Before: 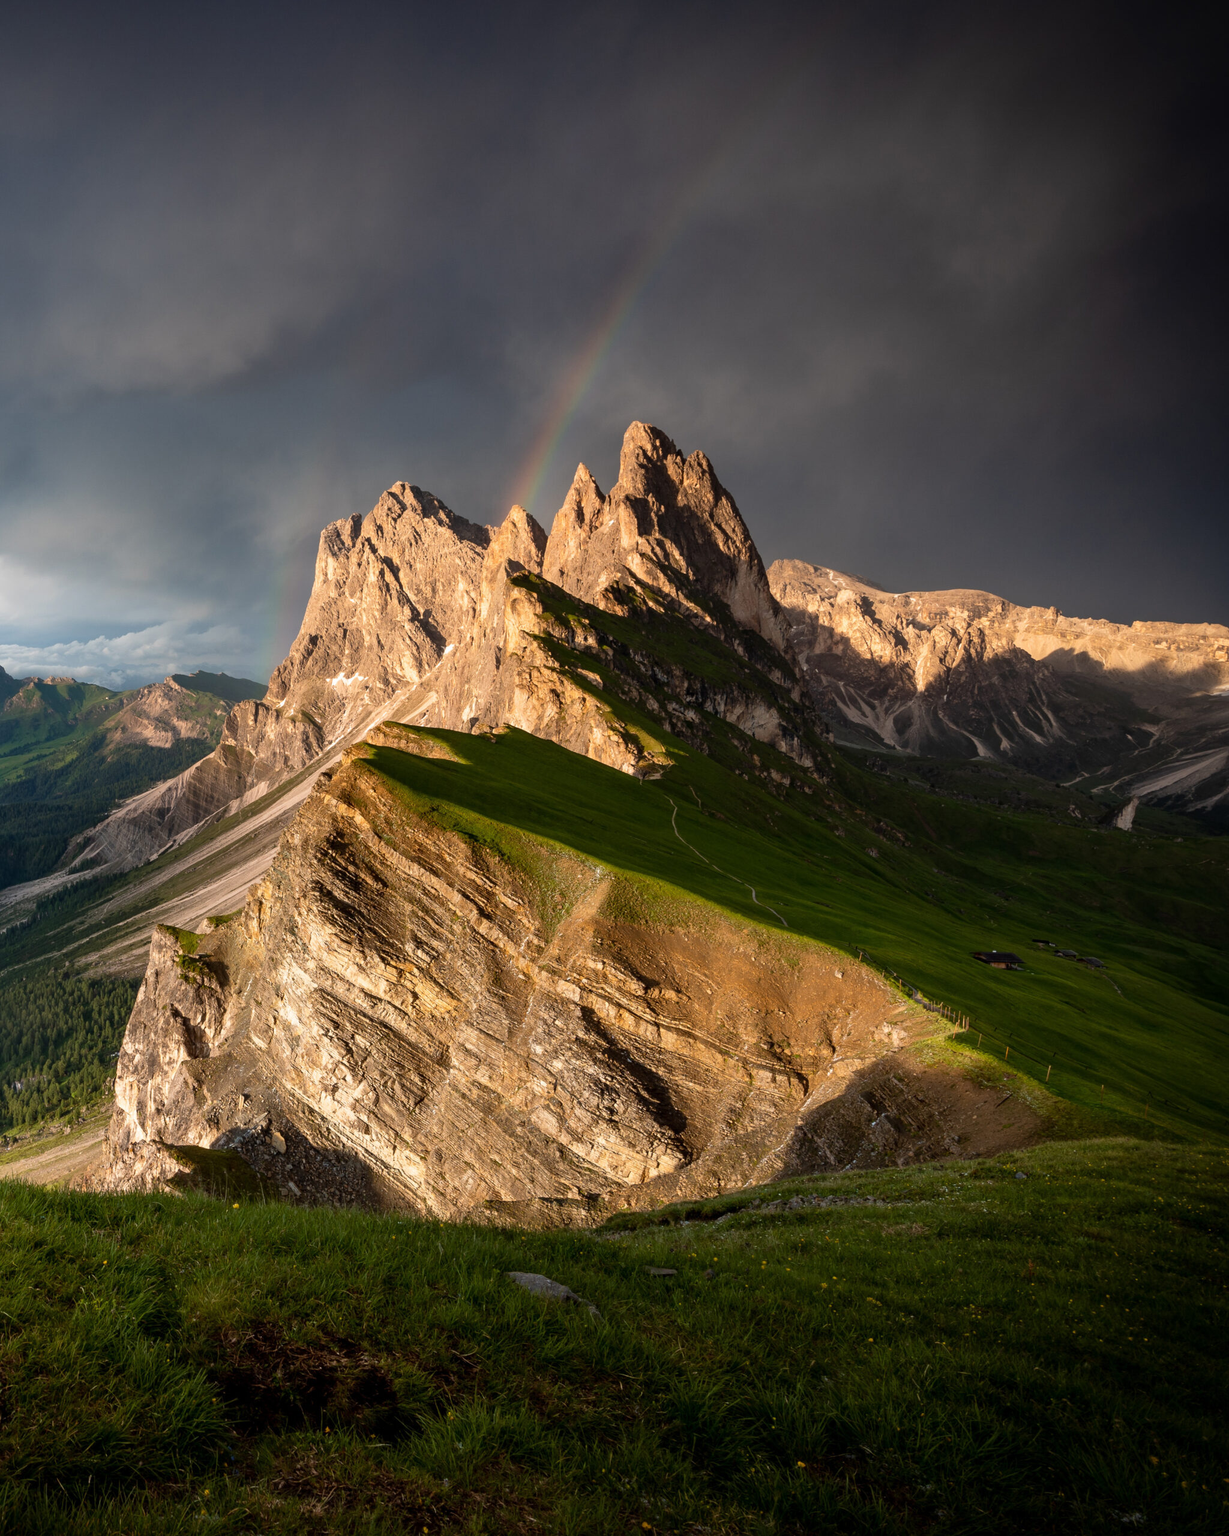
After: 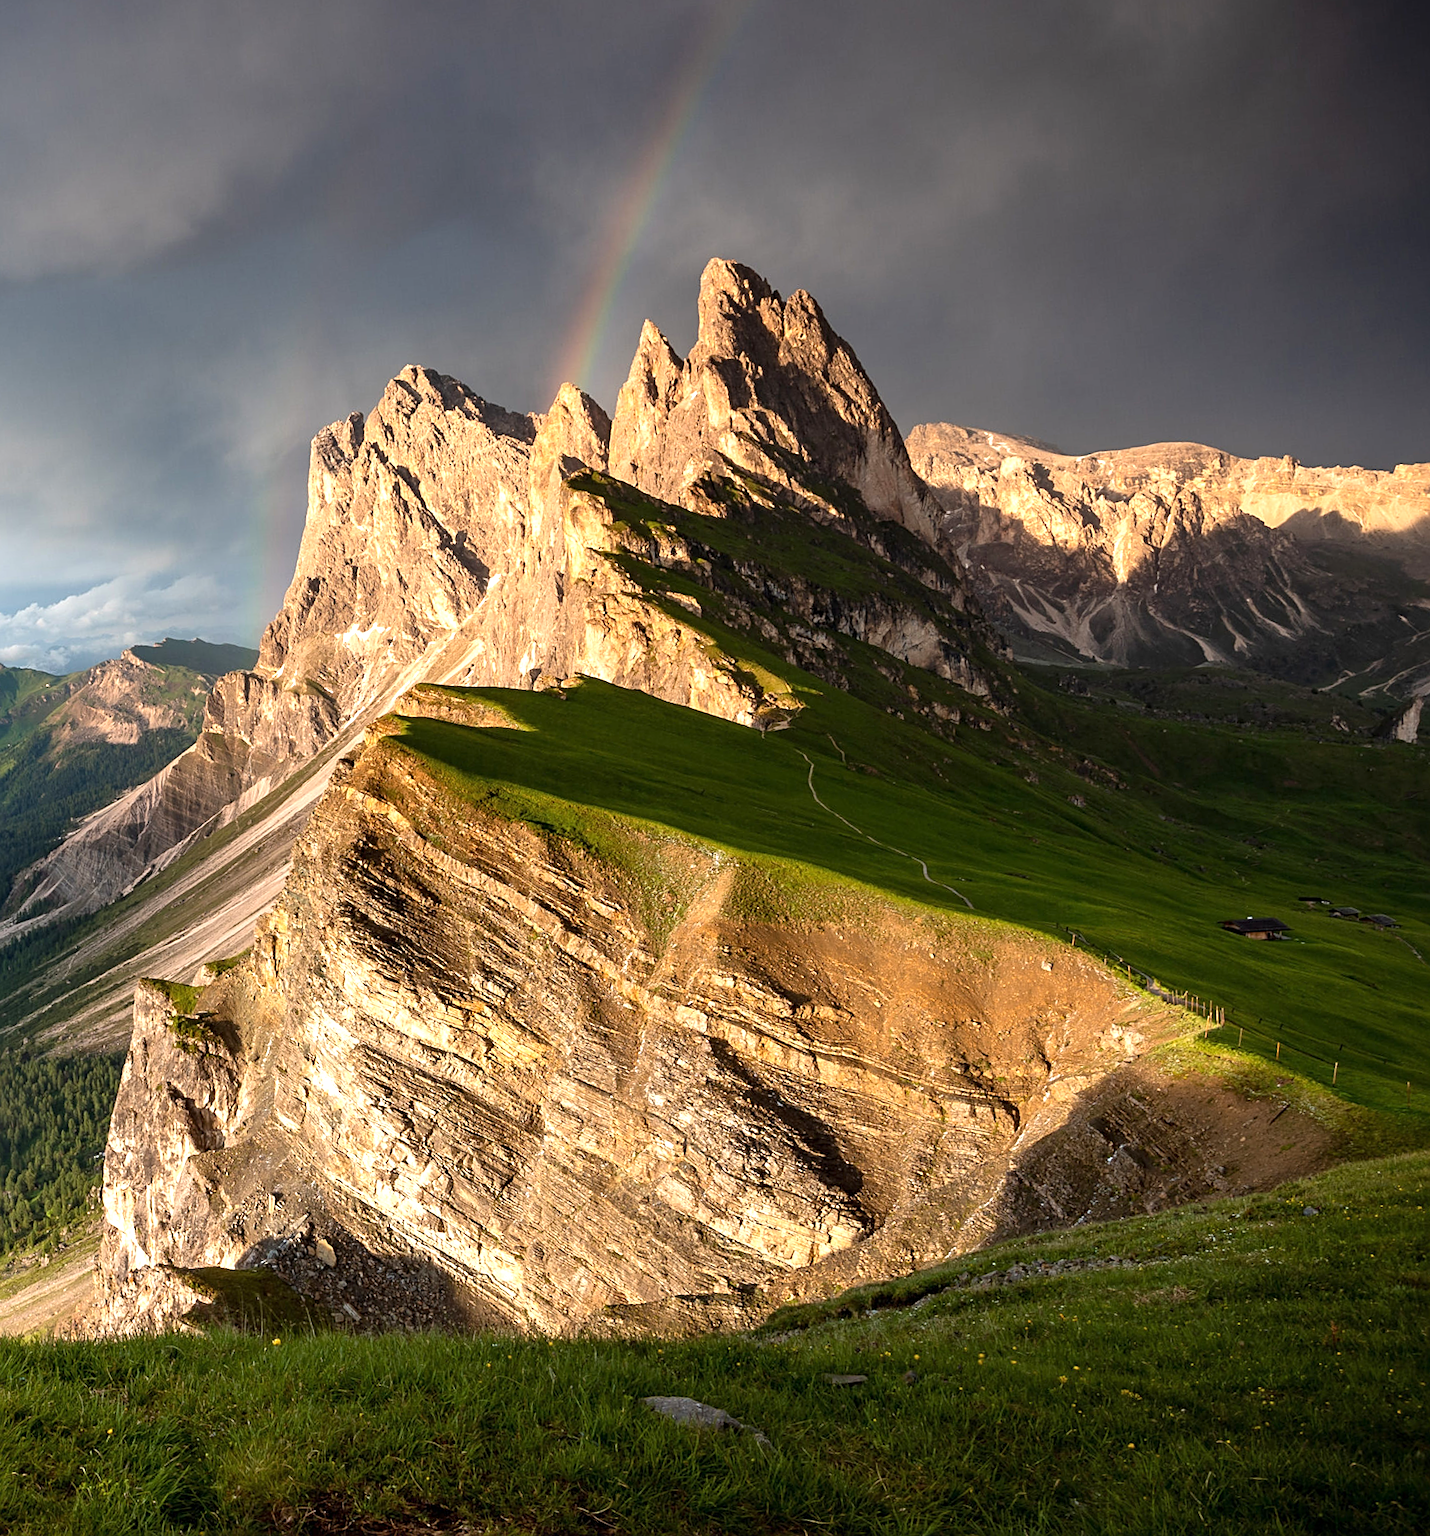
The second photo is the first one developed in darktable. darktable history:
exposure: exposure 0.6 EV, compensate highlight preservation false
crop: left 9.712%, top 16.928%, right 10.845%, bottom 12.332%
rotate and perspective: rotation -4.98°, automatic cropping off
sharpen: on, module defaults
